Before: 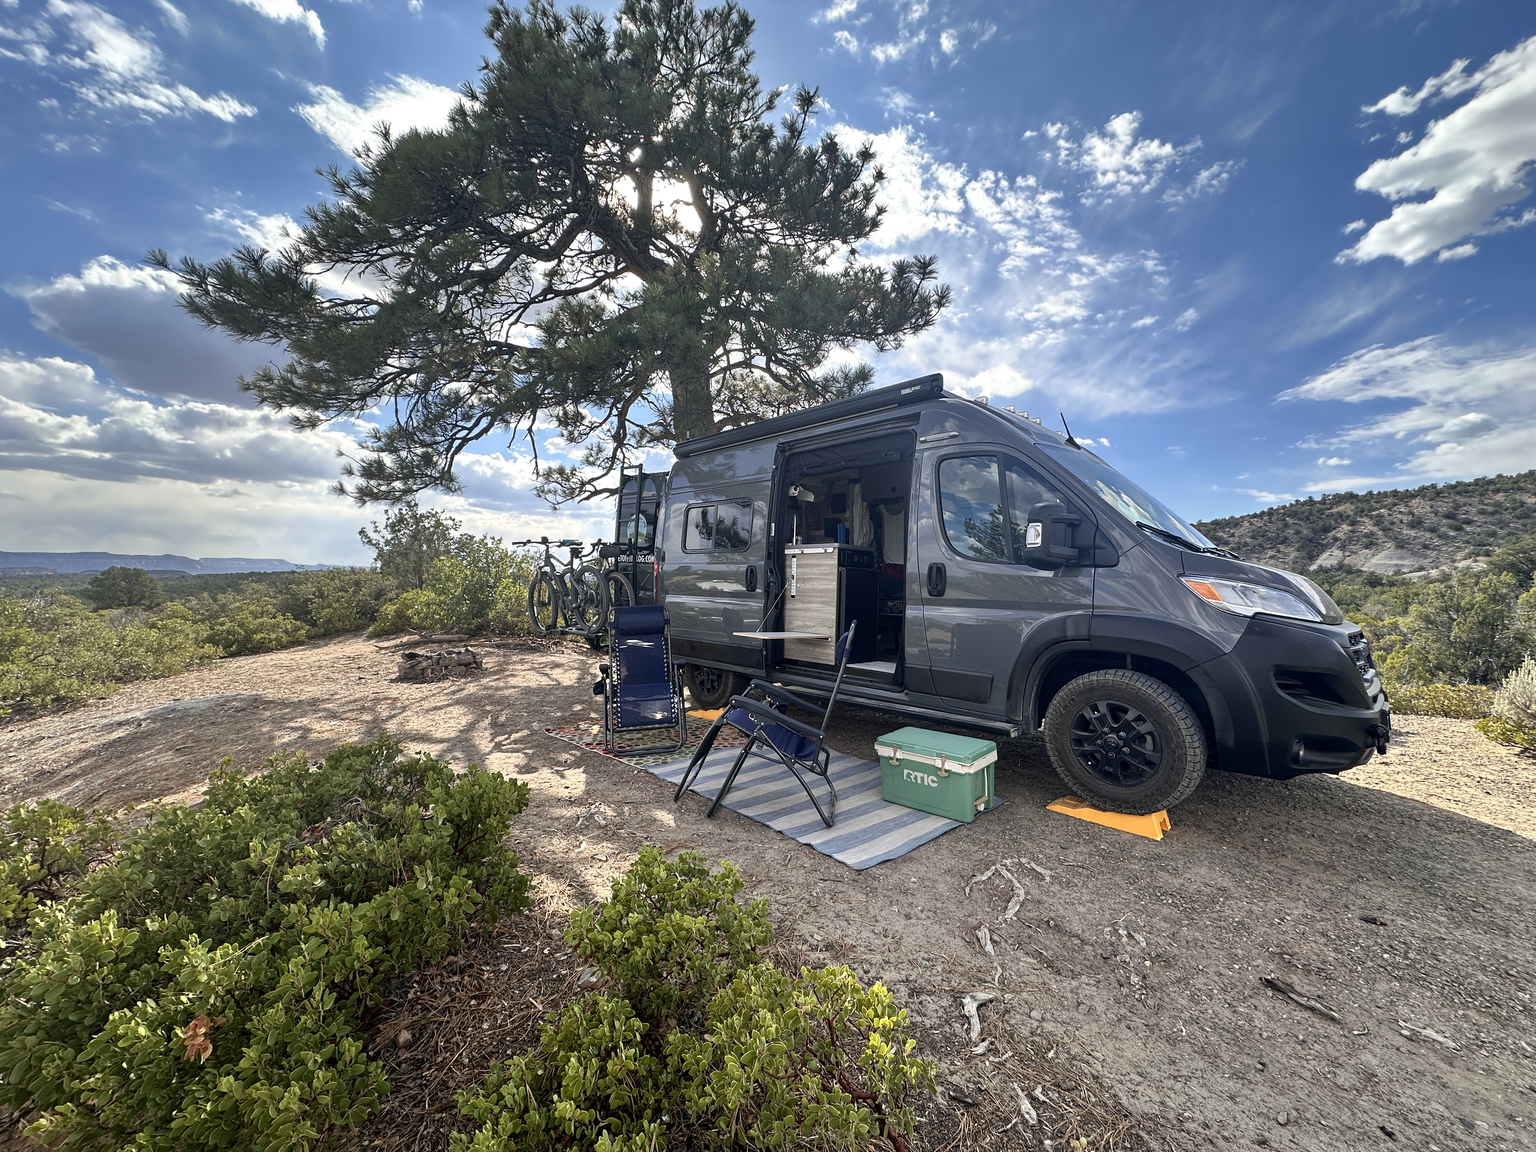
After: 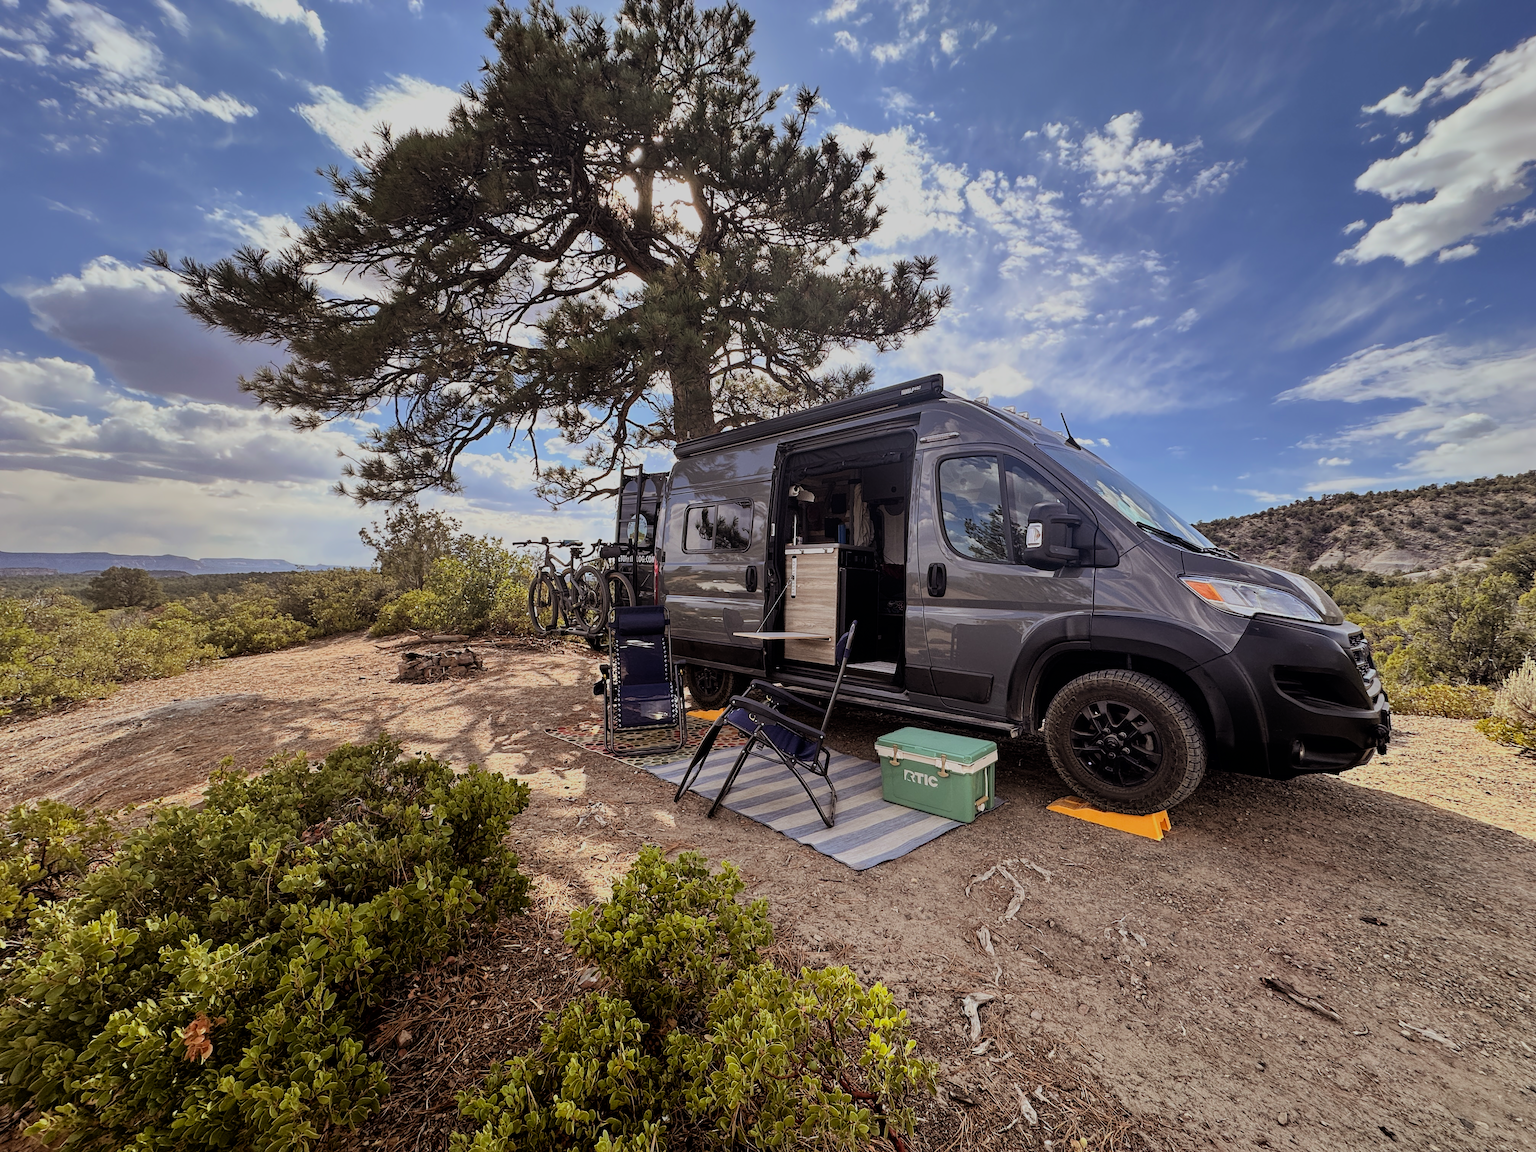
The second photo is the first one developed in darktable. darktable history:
filmic rgb: black relative exposure -7.15 EV, white relative exposure 5.36 EV, hardness 3.02, color science v6 (2022)
rgb levels: mode RGB, independent channels, levels [[0, 0.5, 1], [0, 0.521, 1], [0, 0.536, 1]]
